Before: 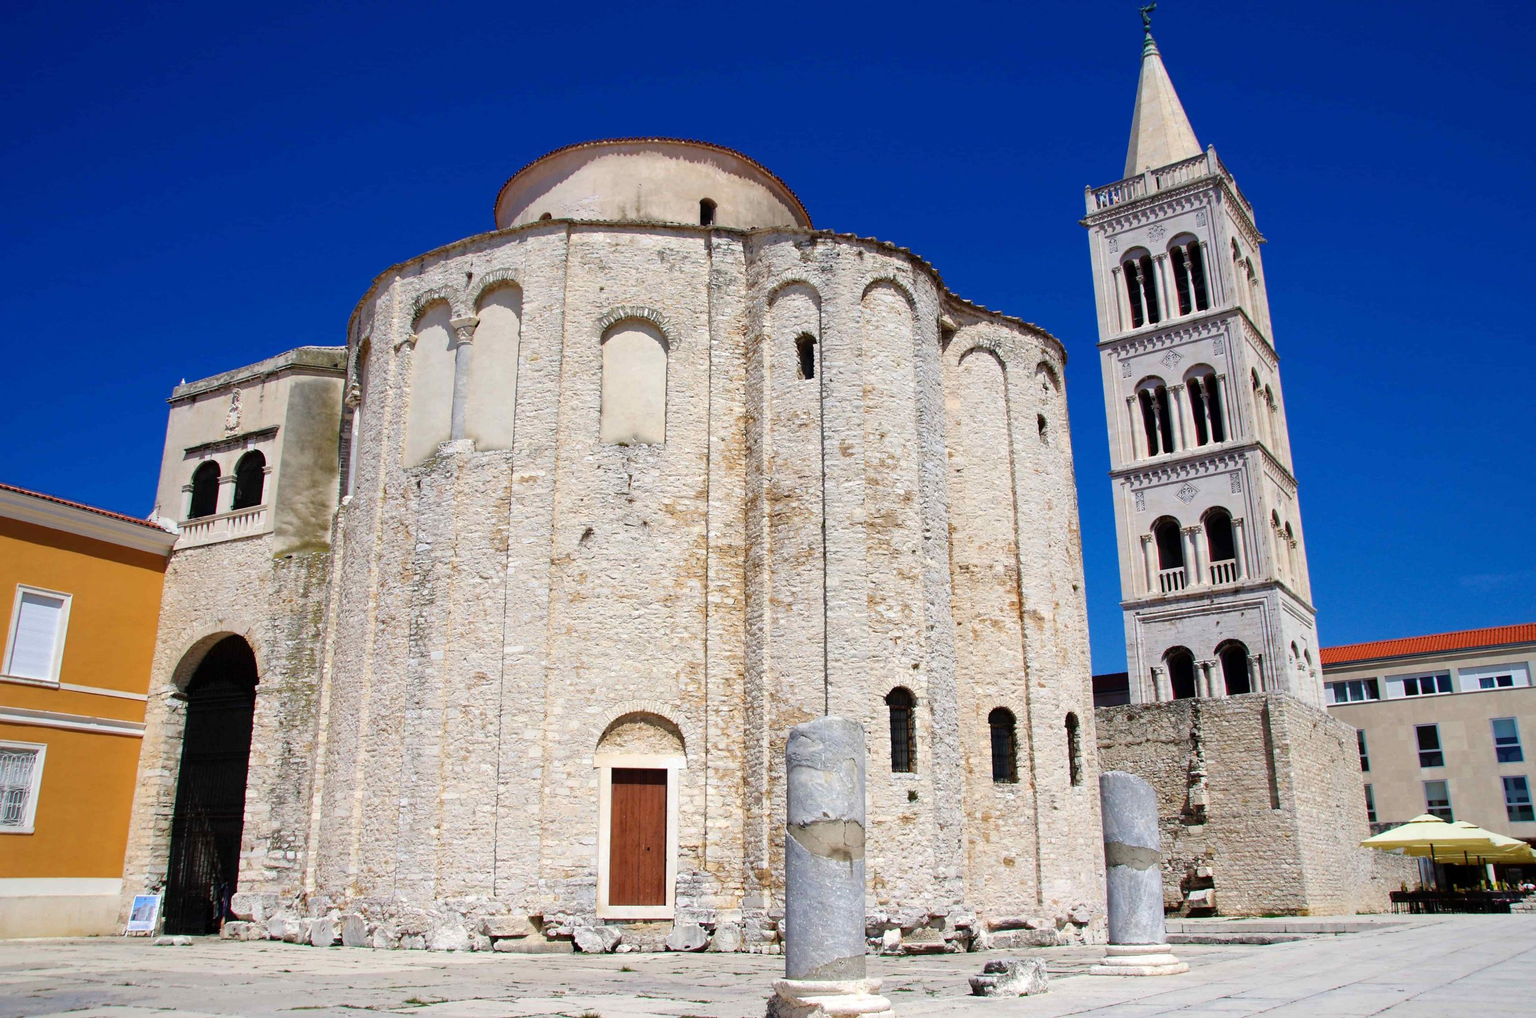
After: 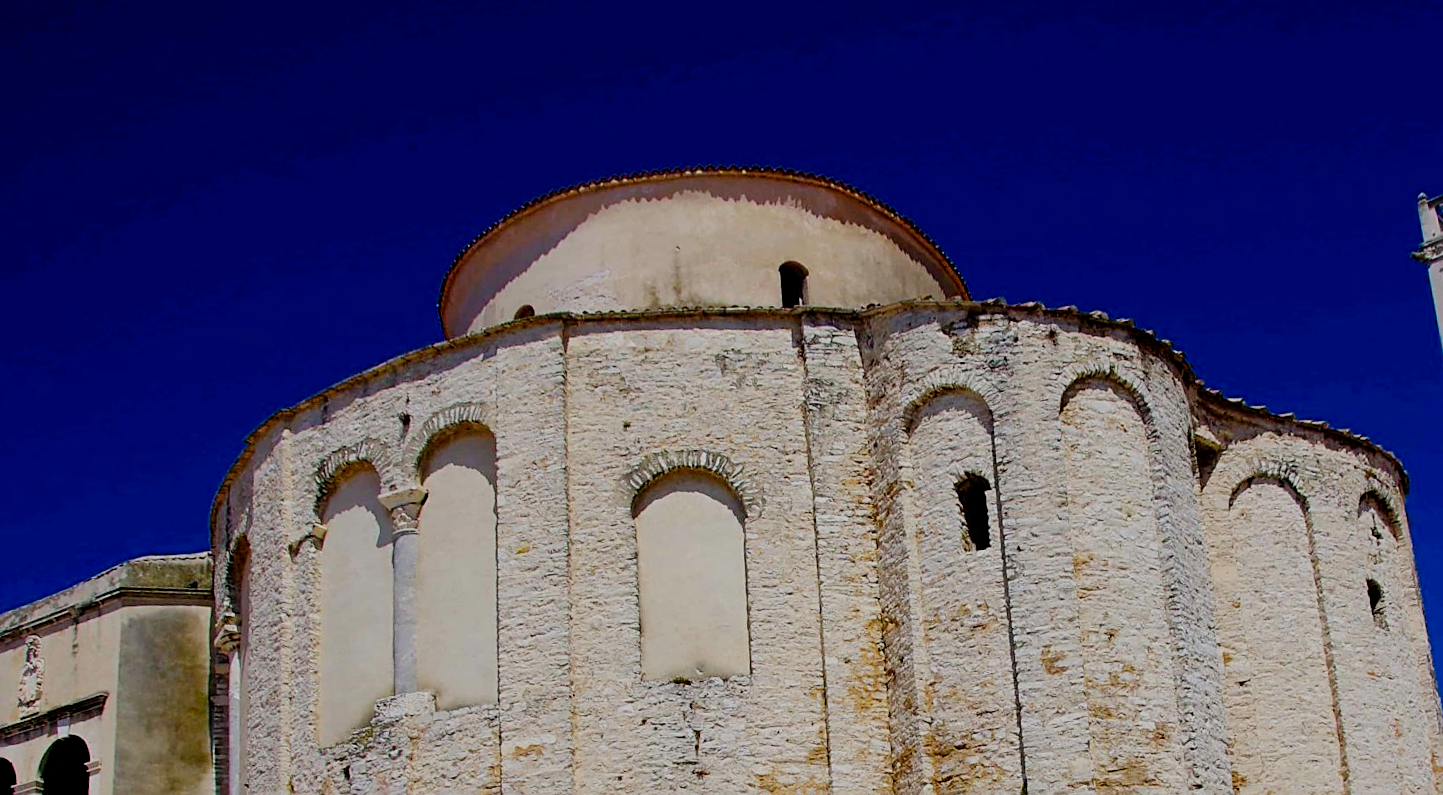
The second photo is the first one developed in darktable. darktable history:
color balance rgb: perceptual saturation grading › global saturation 30%, global vibrance 20%
crop: left 15.306%, top 9.065%, right 30.789%, bottom 48.638%
white balance: emerald 1
filmic rgb: middle gray luminance 29%, black relative exposure -10.3 EV, white relative exposure 5.5 EV, threshold 6 EV, target black luminance 0%, hardness 3.95, latitude 2.04%, contrast 1.132, highlights saturation mix 5%, shadows ↔ highlights balance 15.11%, preserve chrominance no, color science v3 (2019), use custom middle-gray values true, iterations of high-quality reconstruction 0, enable highlight reconstruction true
rotate and perspective: rotation -4.25°, automatic cropping off
sharpen: on, module defaults
